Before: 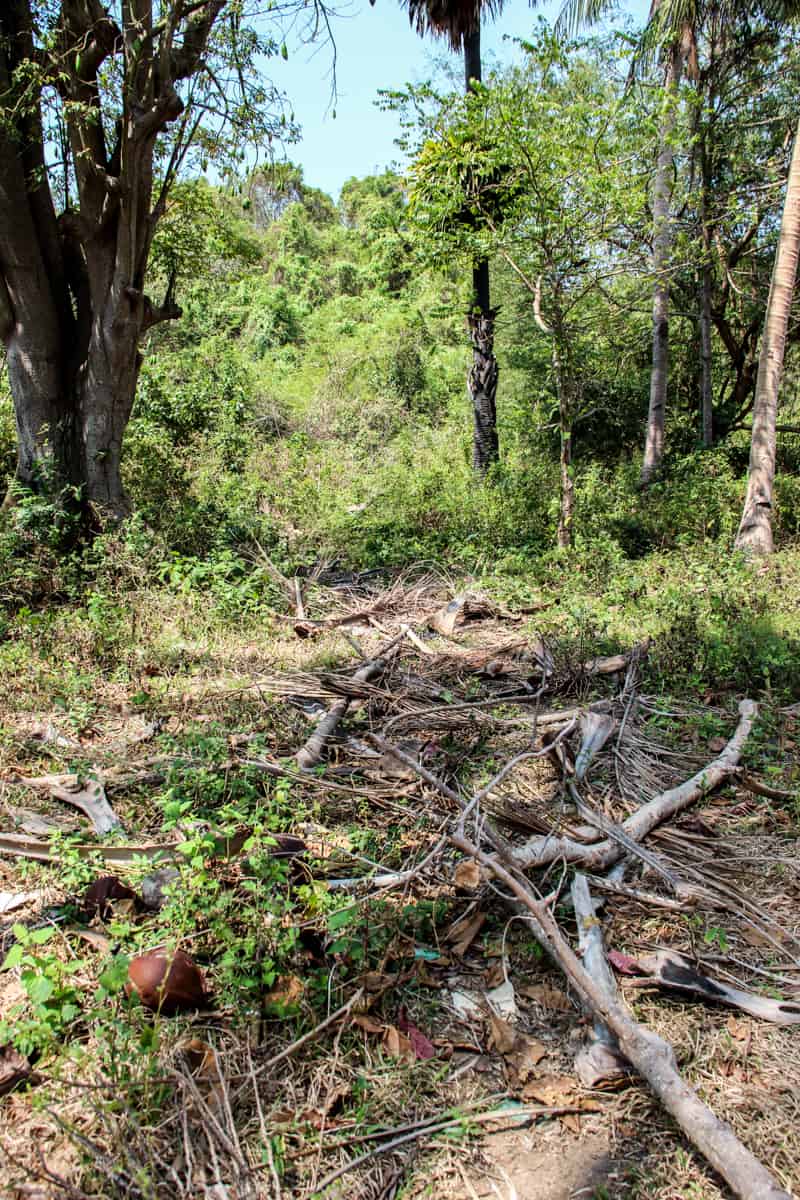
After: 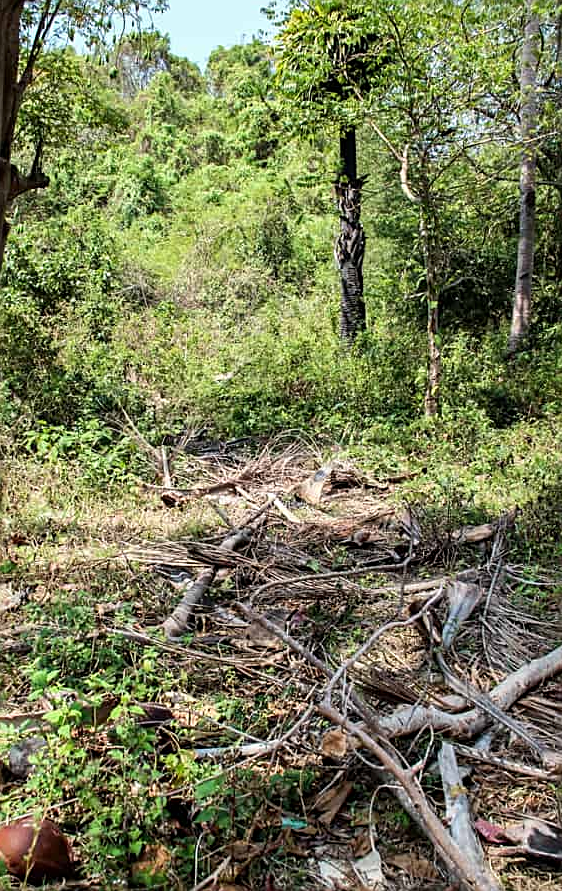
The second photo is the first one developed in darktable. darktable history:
sharpen: on, module defaults
crop and rotate: left 16.716%, top 10.951%, right 12.95%, bottom 14.727%
